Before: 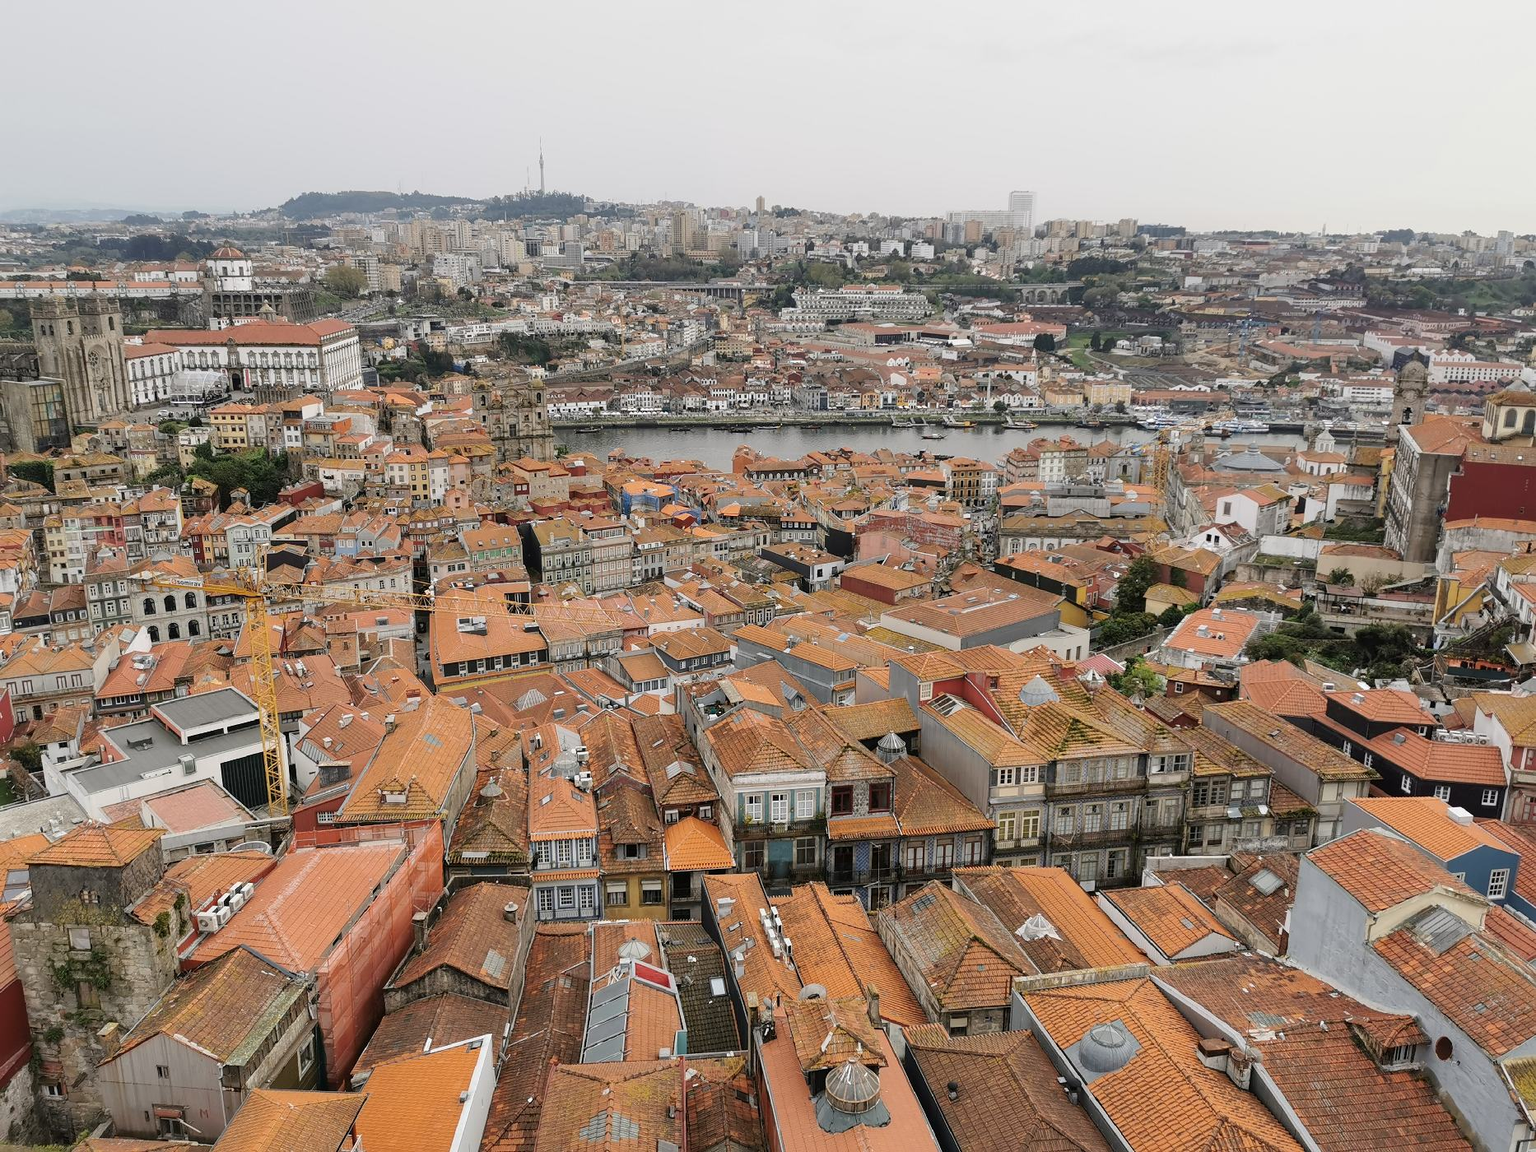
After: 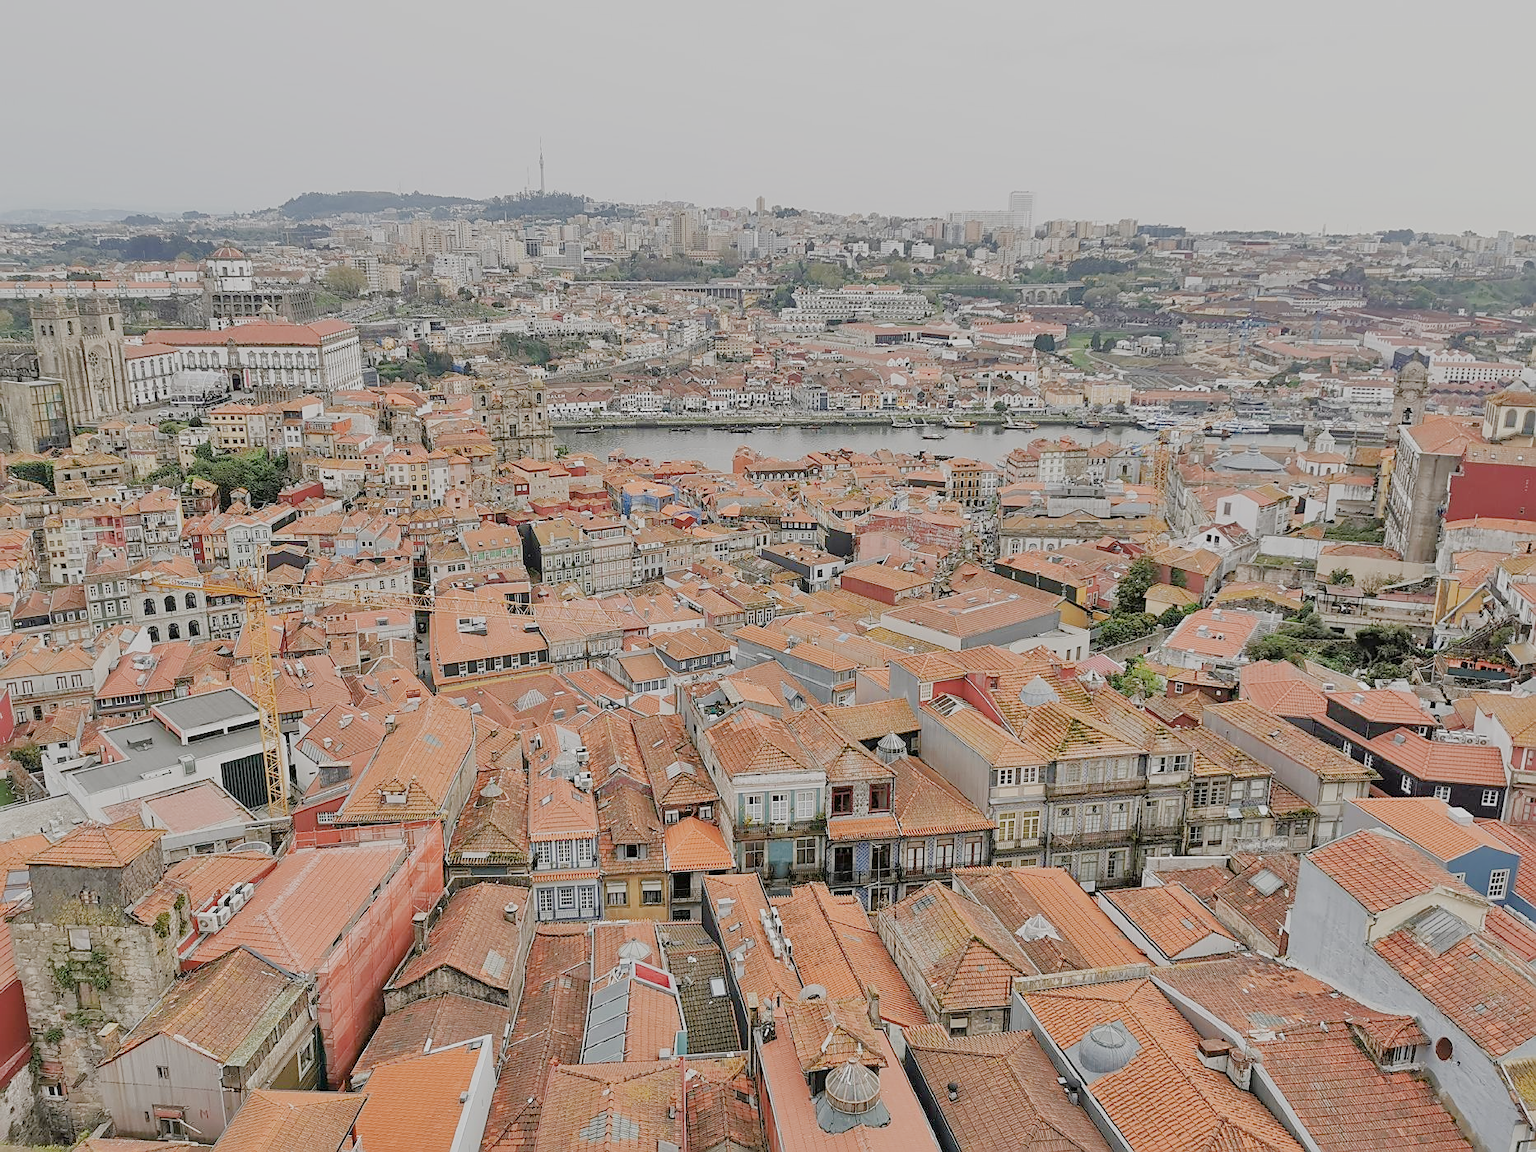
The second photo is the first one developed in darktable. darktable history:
sharpen: on, module defaults
exposure: black level correction 0, exposure 0.3 EV, compensate highlight preservation false
sigmoid: contrast 1.05, skew -0.15
tone equalizer: -7 EV 0.15 EV, -6 EV 0.6 EV, -5 EV 1.15 EV, -4 EV 1.33 EV, -3 EV 1.15 EV, -2 EV 0.6 EV, -1 EV 0.15 EV, mask exposure compensation -0.5 EV
